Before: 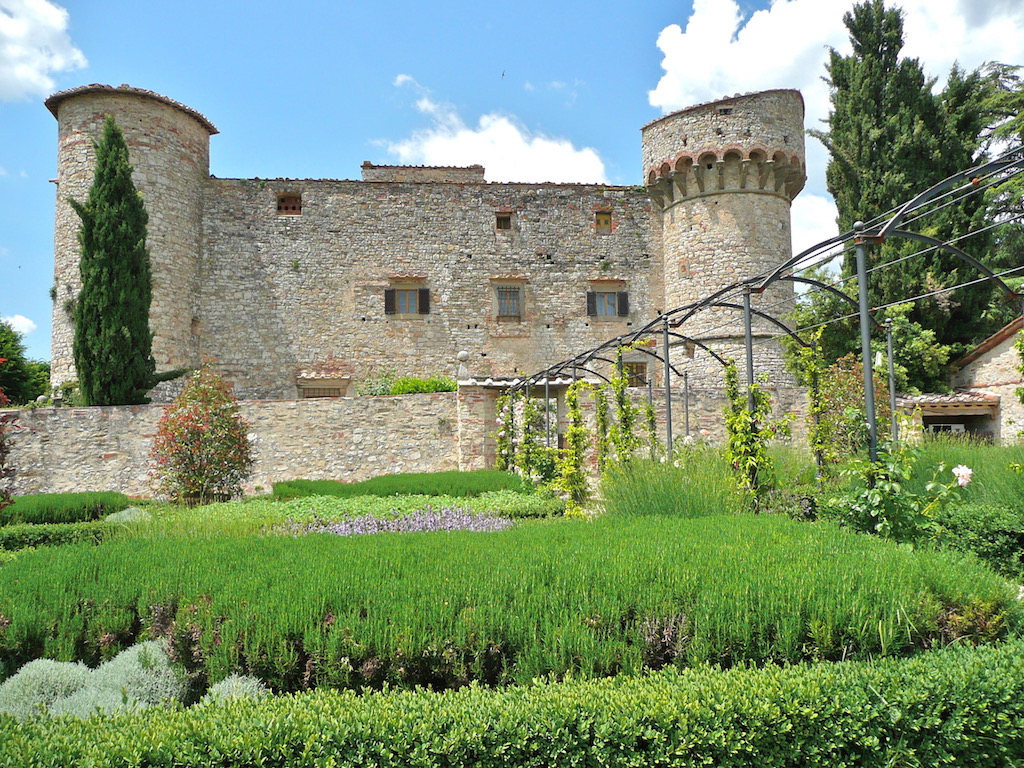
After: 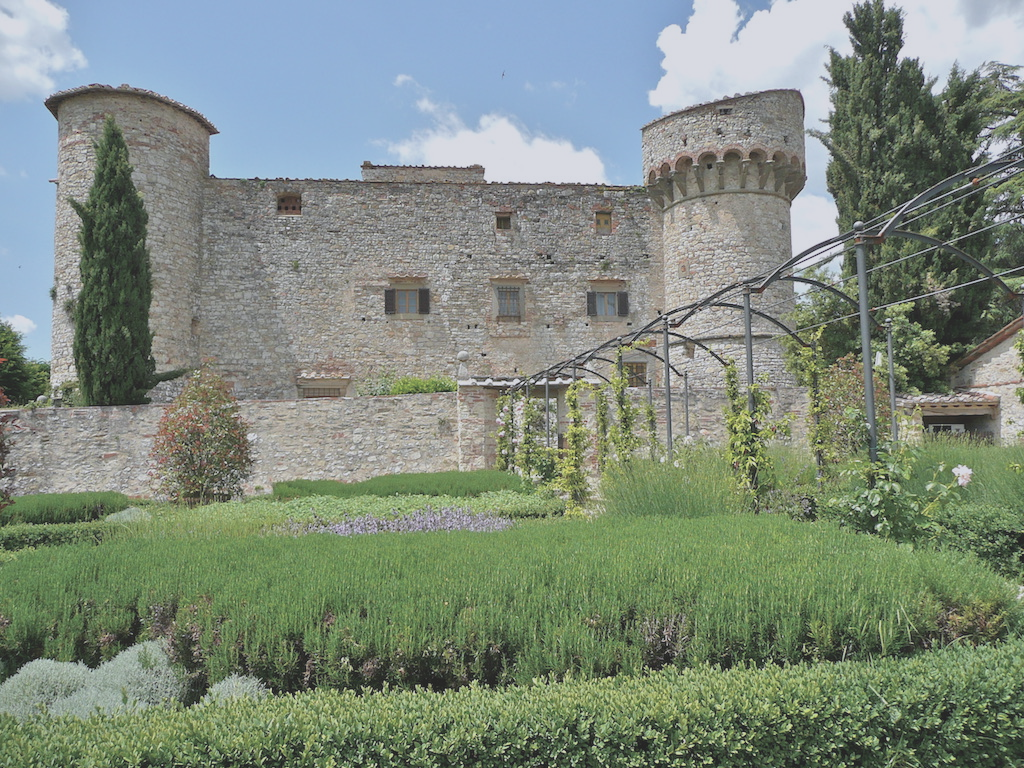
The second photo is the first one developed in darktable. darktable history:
white balance: red 0.984, blue 1.059
contrast brightness saturation: contrast -0.26, saturation -0.43
